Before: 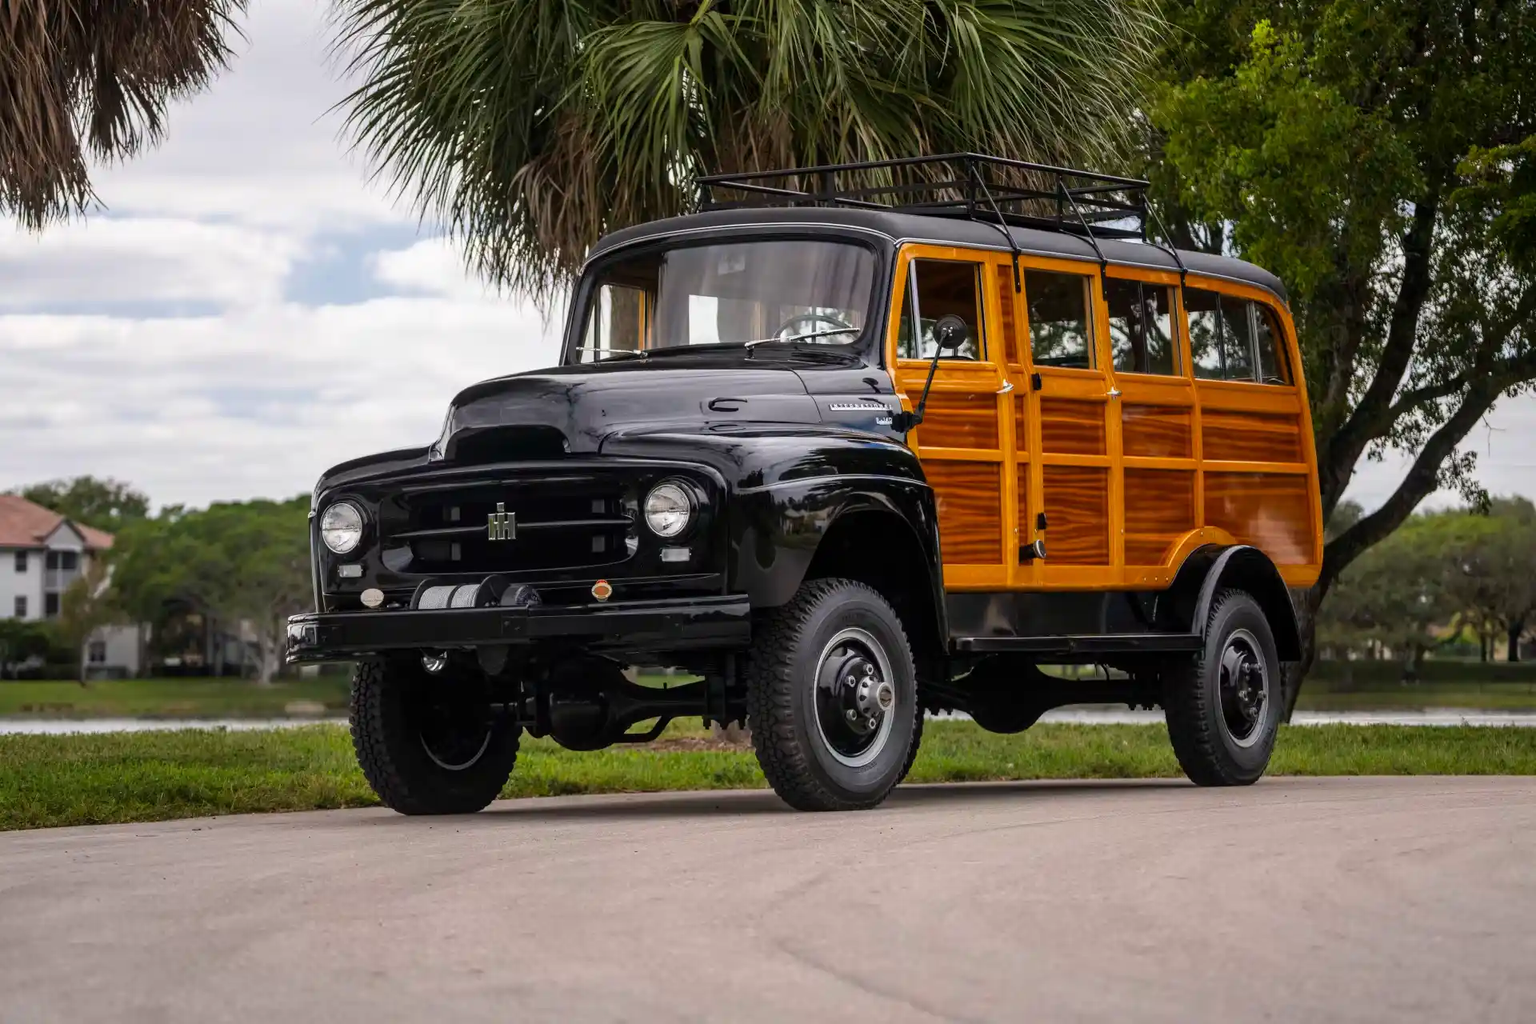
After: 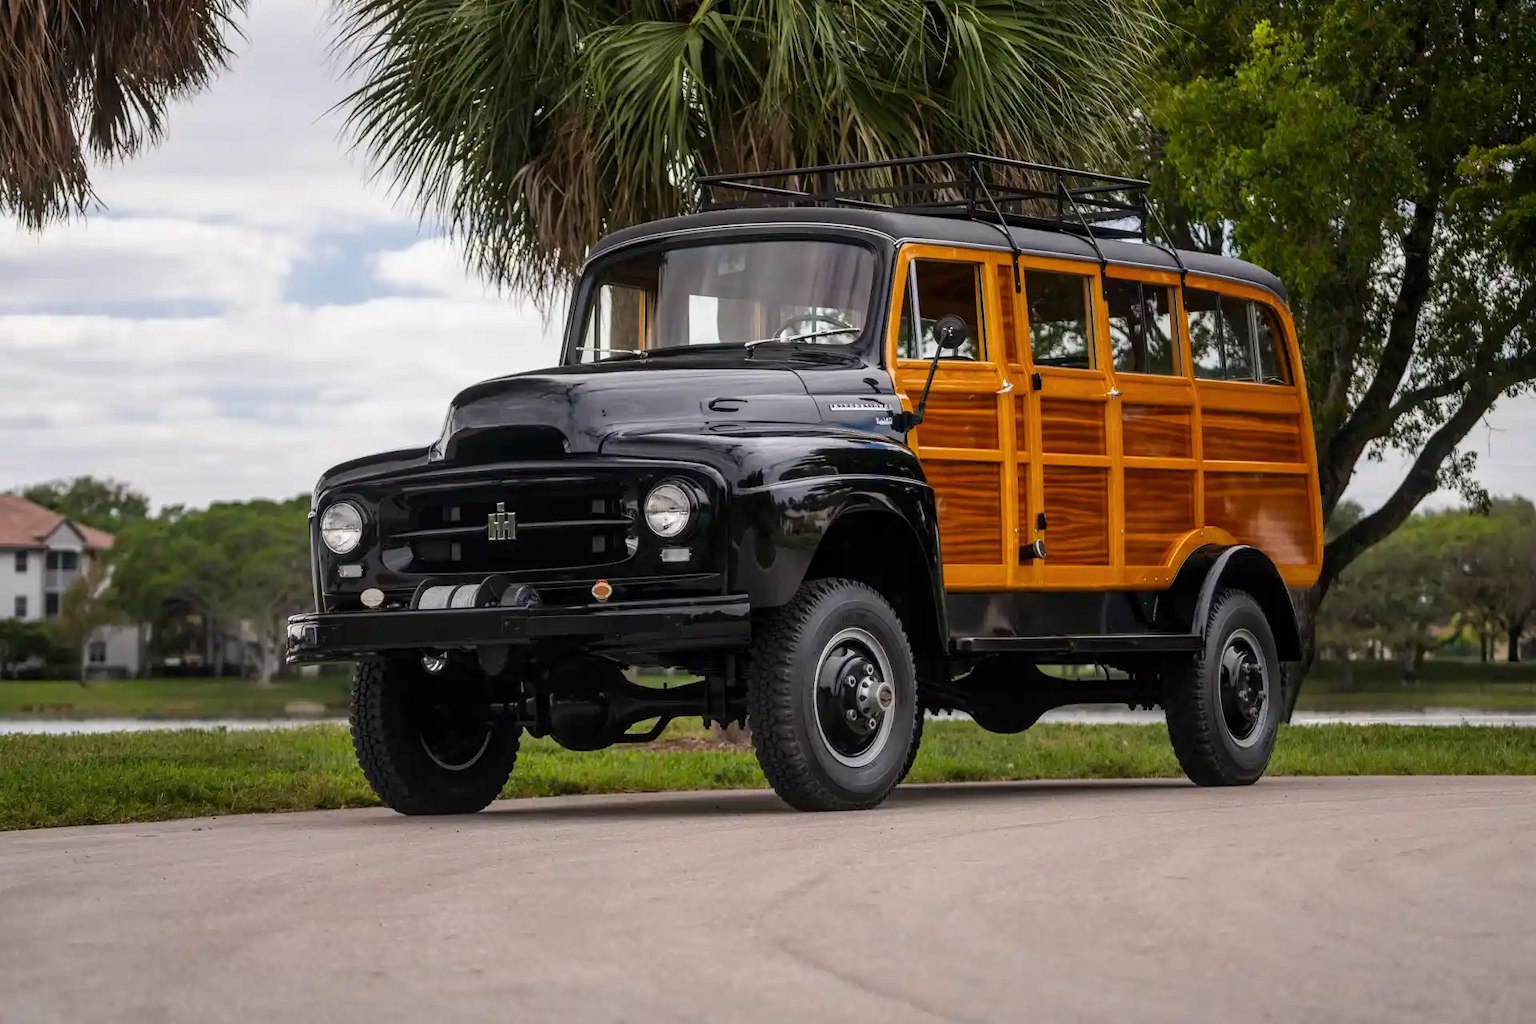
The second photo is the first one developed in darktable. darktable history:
color correction: saturation 0.98
exposure: compensate exposure bias true, compensate highlight preservation false
tone equalizer: -7 EV 0.18 EV, -6 EV 0.12 EV, -5 EV 0.08 EV, -4 EV 0.04 EV, -2 EV -0.02 EV, -1 EV -0.04 EV, +0 EV -0.06 EV, luminance estimator HSV value / RGB max
